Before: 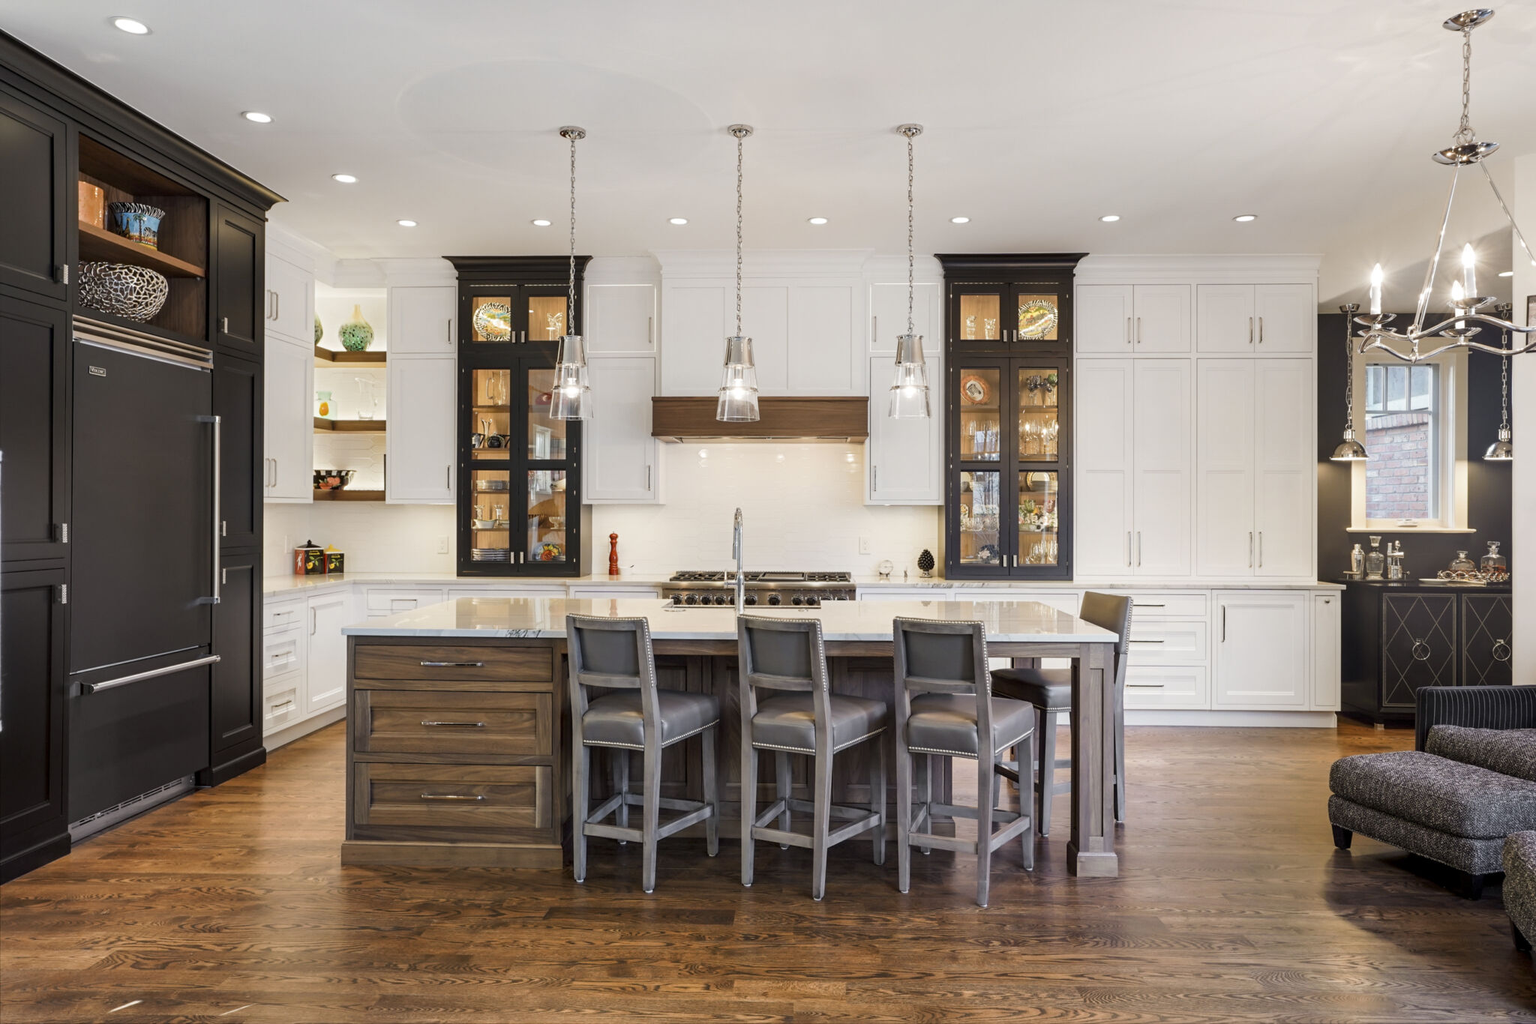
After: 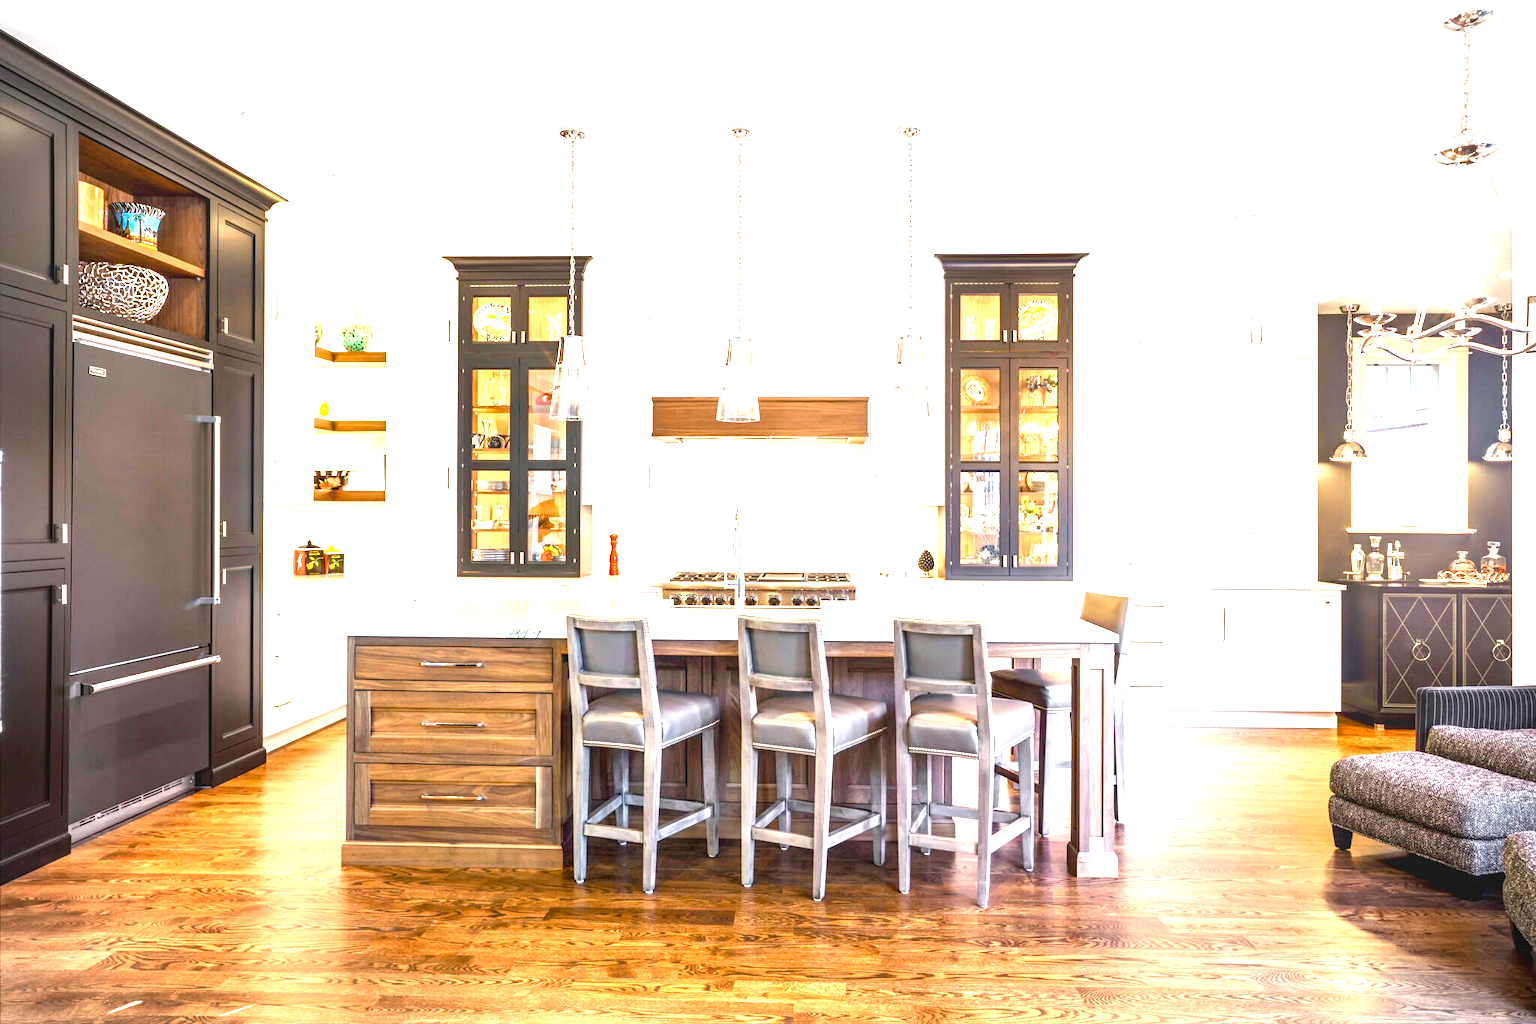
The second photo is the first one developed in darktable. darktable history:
exposure: black level correction 0.001, exposure 1.868 EV, compensate highlight preservation false
color balance rgb: global offset › luminance 0.784%, linear chroma grading › global chroma 8.9%, perceptual saturation grading › global saturation 20%, perceptual saturation grading › highlights -25.249%, perceptual saturation grading › shadows 25.049%, global vibrance 26.952%
local contrast: on, module defaults
vignetting: fall-off start 91.24%, brightness -0.732, saturation -0.482, center (0, 0.005)
